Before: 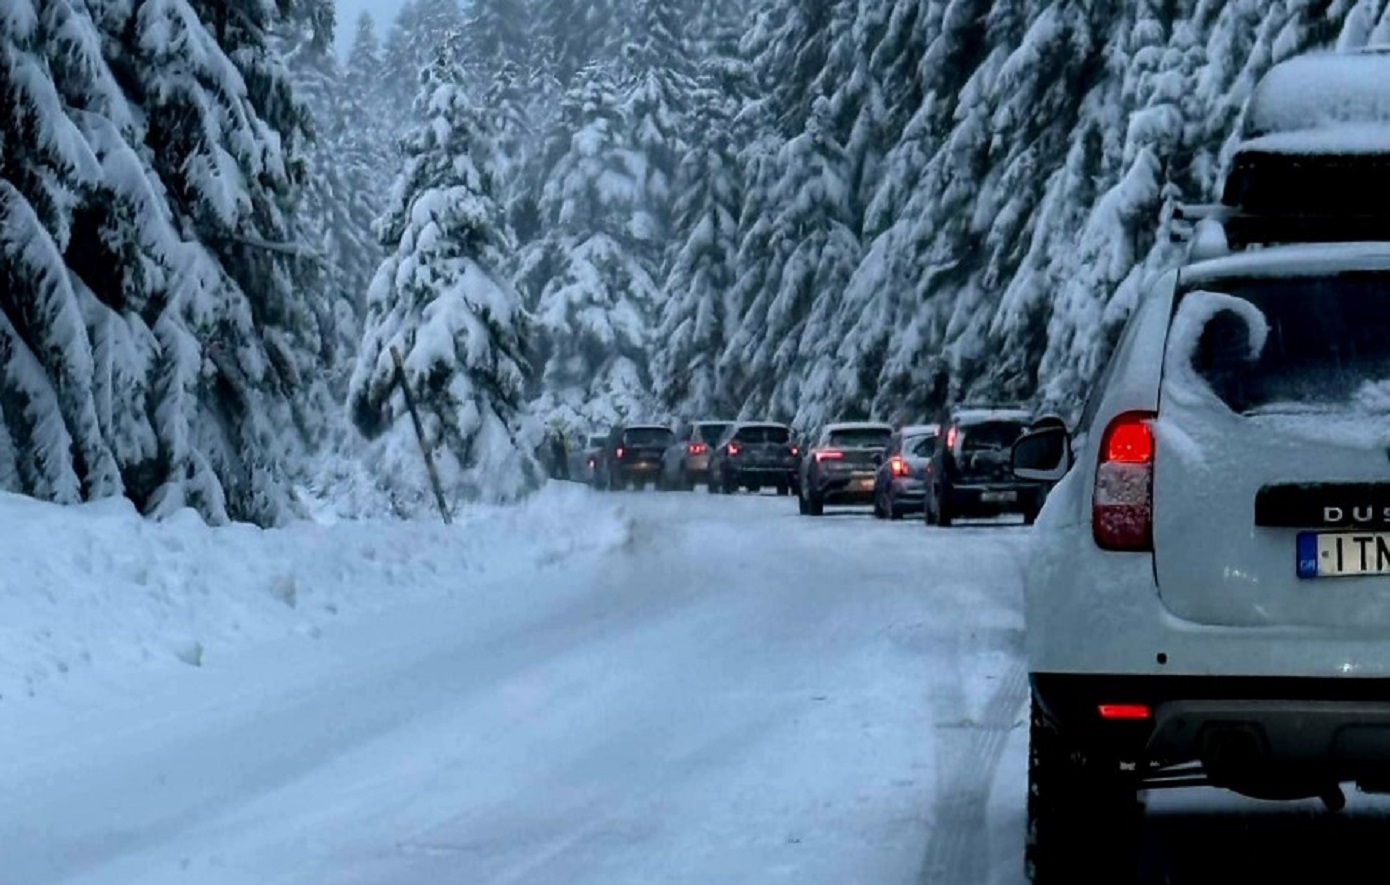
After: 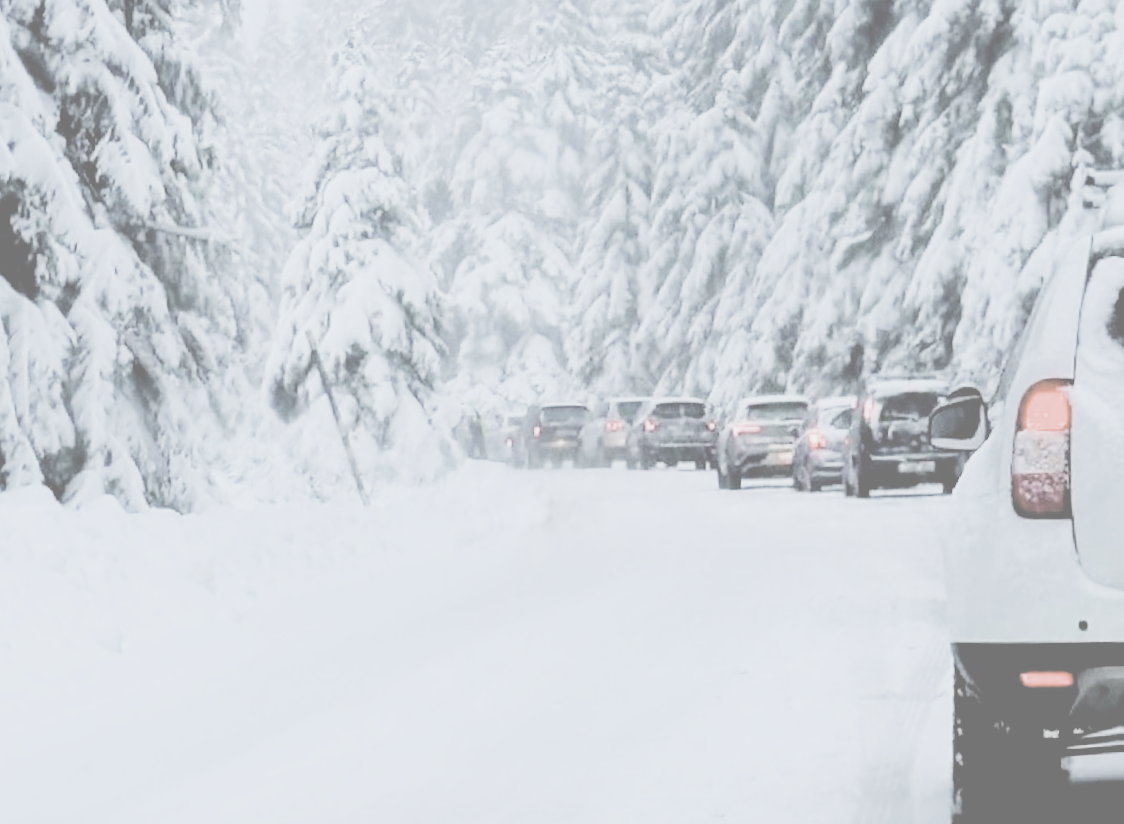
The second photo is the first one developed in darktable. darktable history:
color balance rgb: perceptual saturation grading › global saturation -0.026%, perceptual saturation grading › highlights -15.132%, perceptual saturation grading › shadows 26.205%
filmic rgb: black relative exposure -7.2 EV, white relative exposure 5.34 EV, hardness 3.03
crop and rotate: angle 1.2°, left 4.557%, top 1.144%, right 11.882%, bottom 2.697%
exposure: exposure 2.188 EV, compensate exposure bias true, compensate highlight preservation false
levels: levels [0.031, 0.5, 0.969]
contrast brightness saturation: contrast -0.339, brightness 0.733, saturation -0.771
